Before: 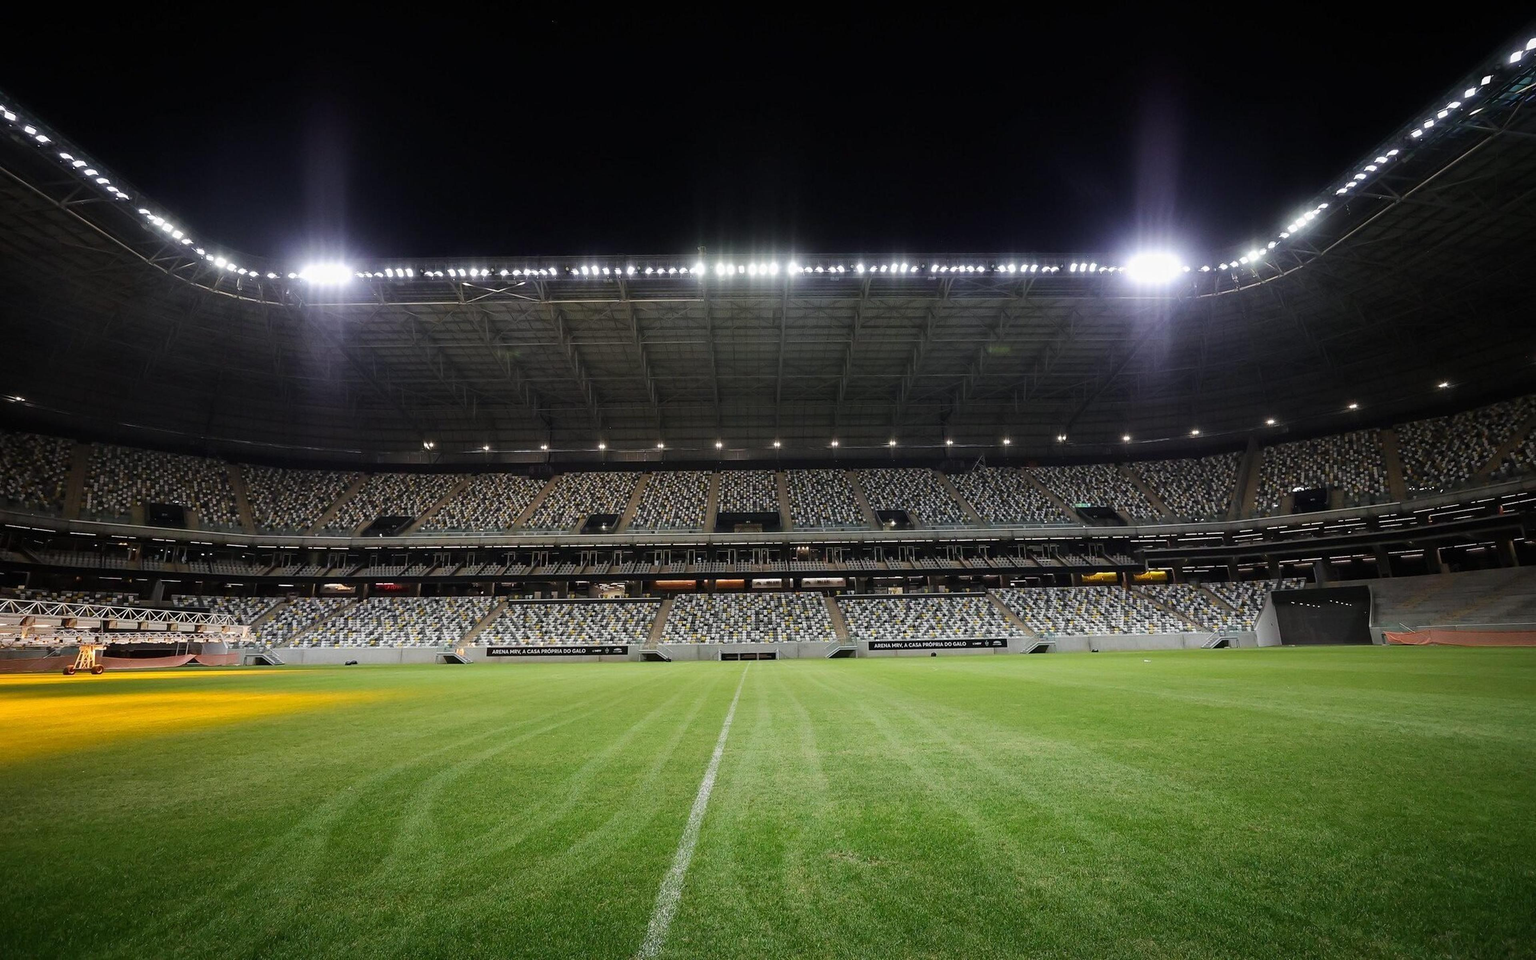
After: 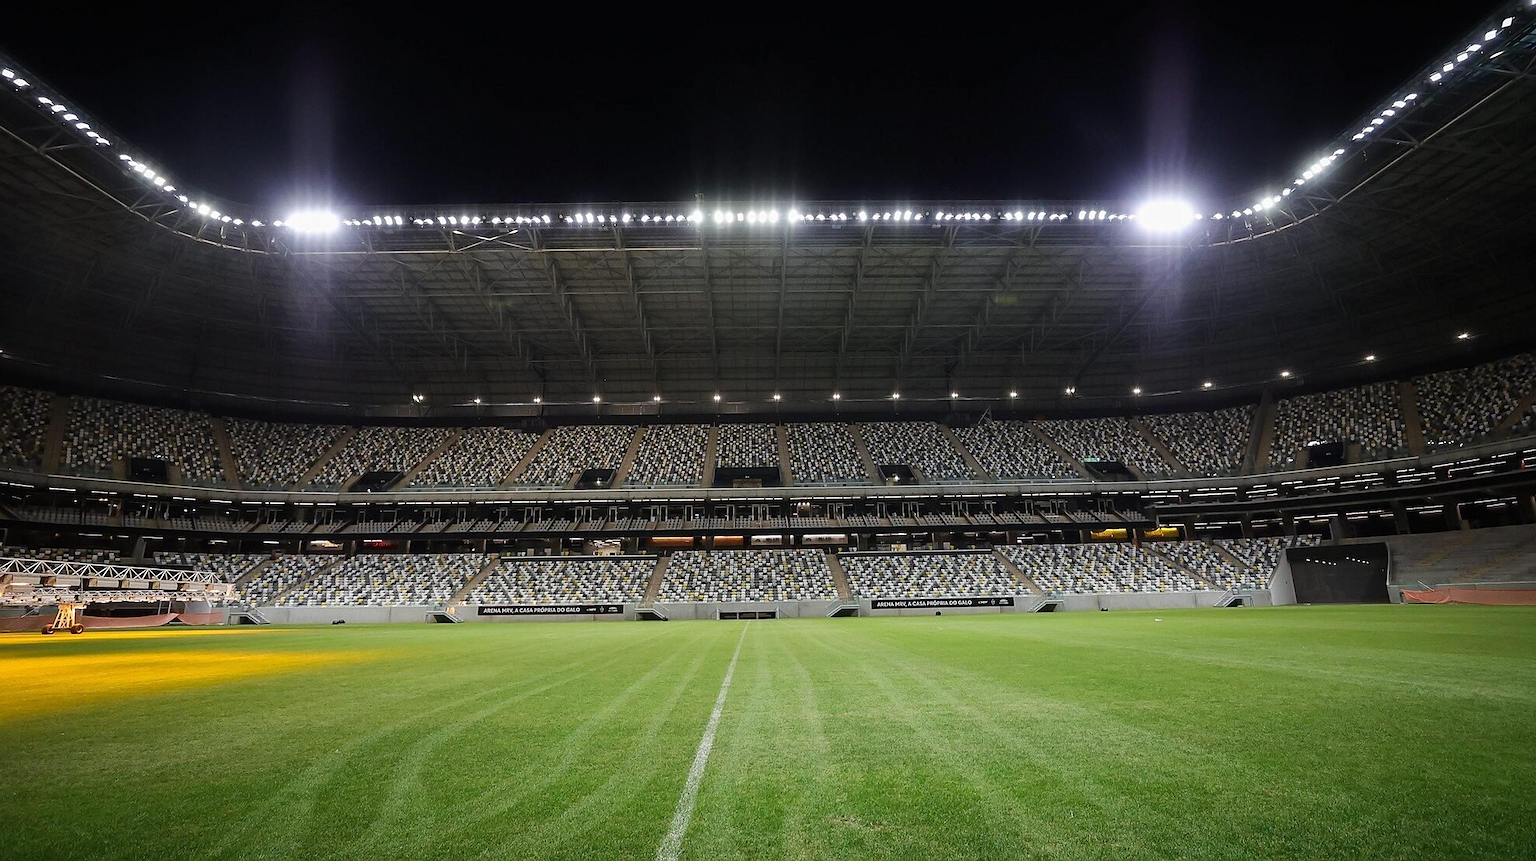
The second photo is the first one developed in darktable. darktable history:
sharpen: on, module defaults
crop: left 1.507%, top 6.147%, right 1.379%, bottom 6.637%
